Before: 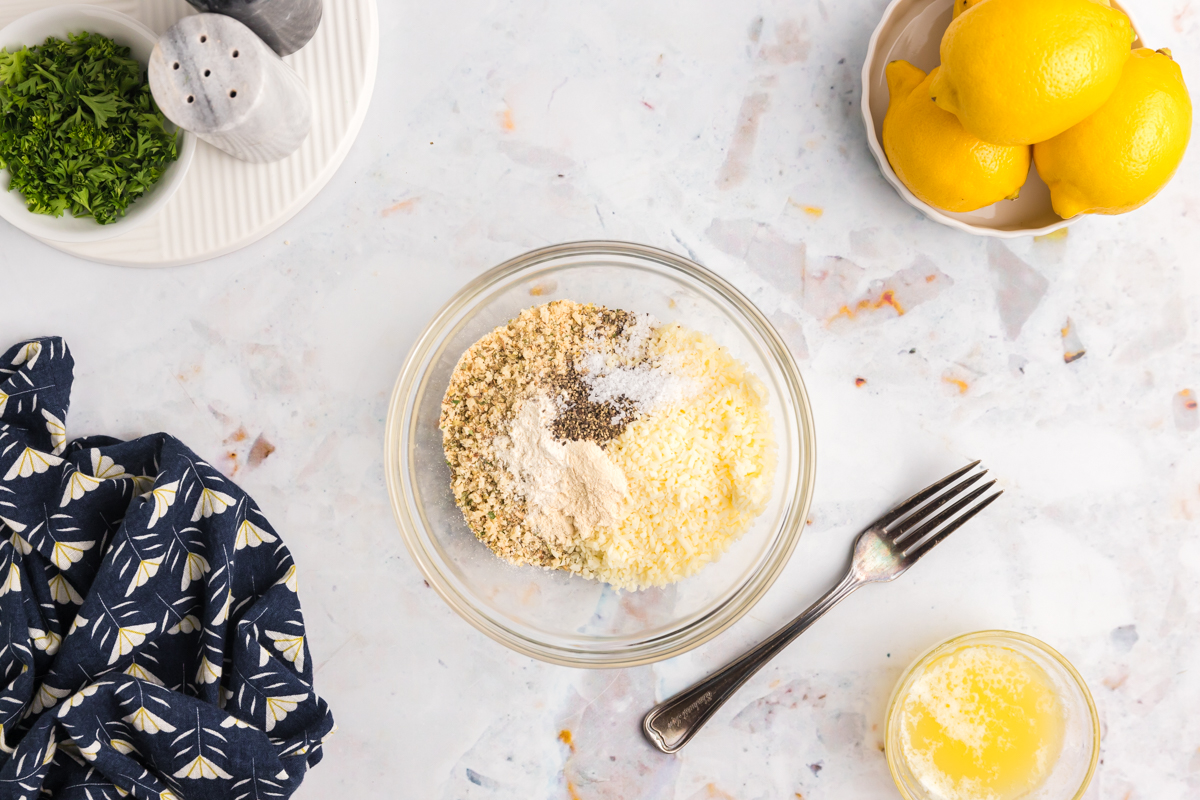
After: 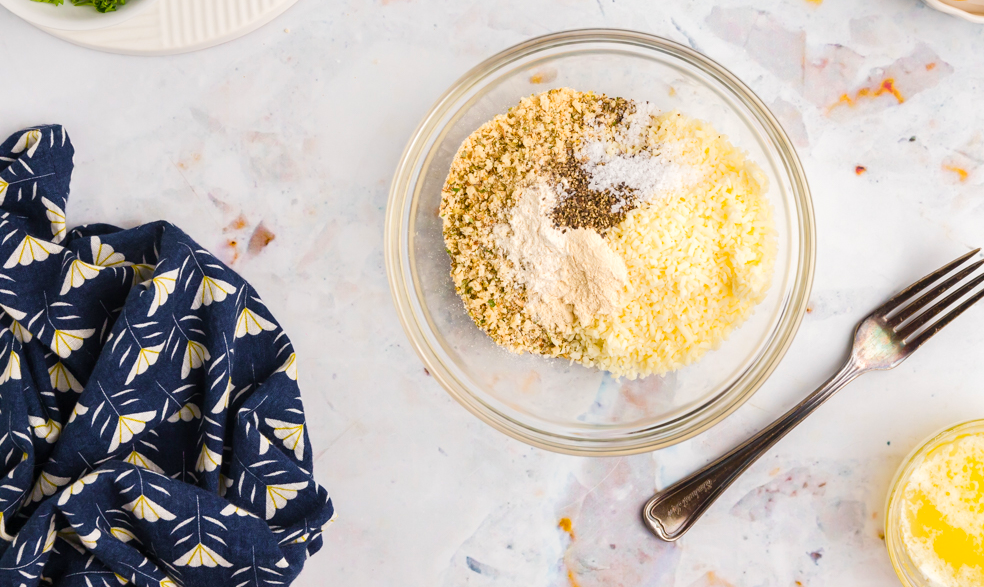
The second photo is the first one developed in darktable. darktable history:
color balance rgb: perceptual saturation grading › global saturation 35.097%, perceptual saturation grading › highlights -29.885%, perceptual saturation grading › shadows 34.885%, global vibrance 20%
crop: top 26.533%, right 17.991%
